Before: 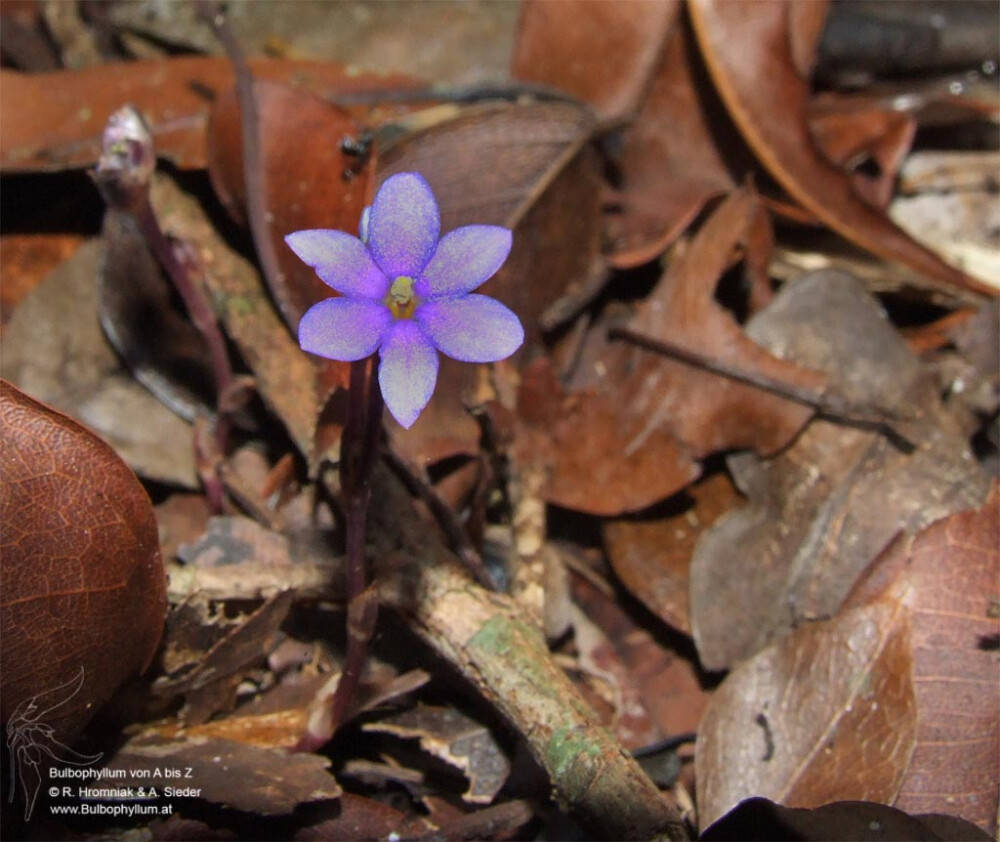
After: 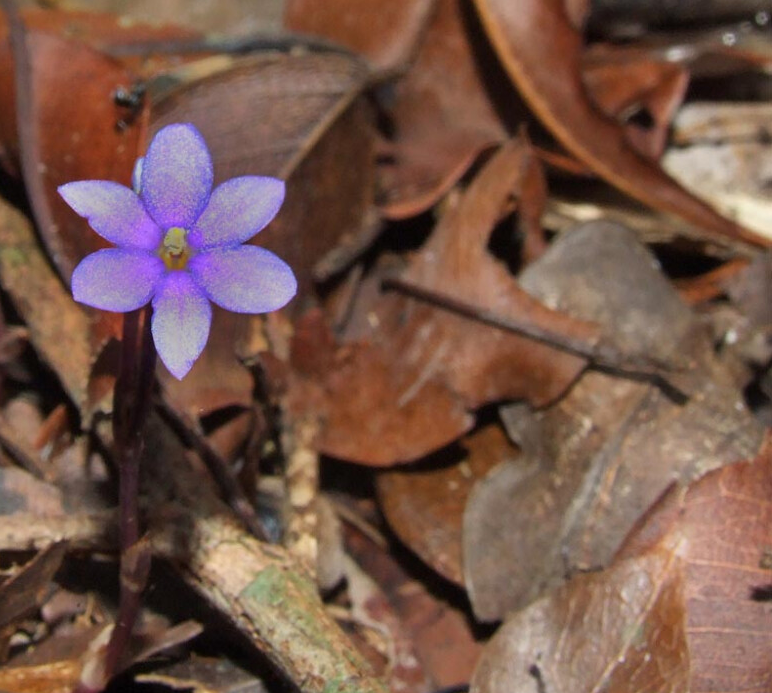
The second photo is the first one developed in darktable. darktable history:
crop: left 22.721%, top 5.864%, bottom 11.776%
